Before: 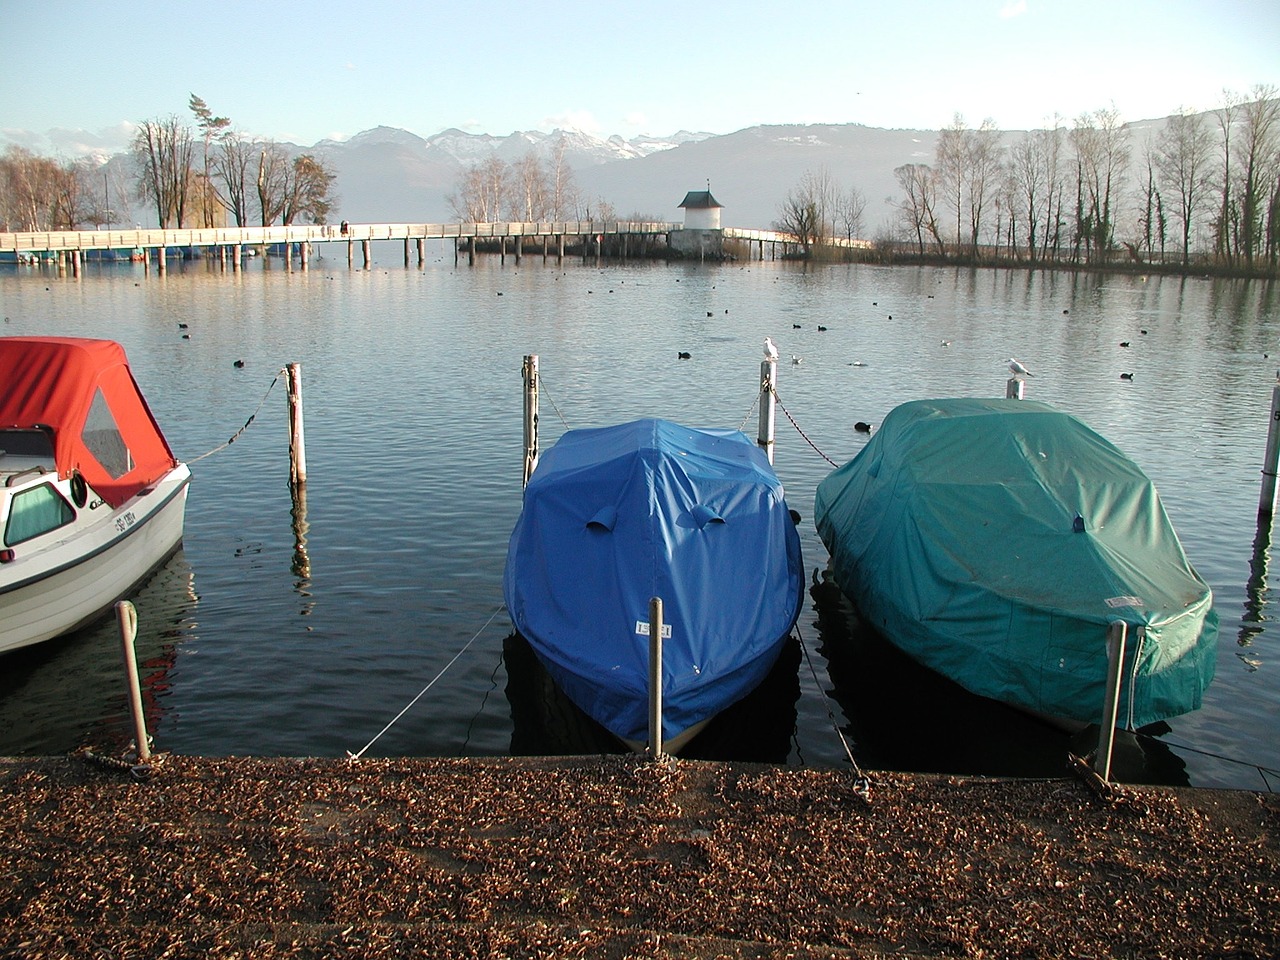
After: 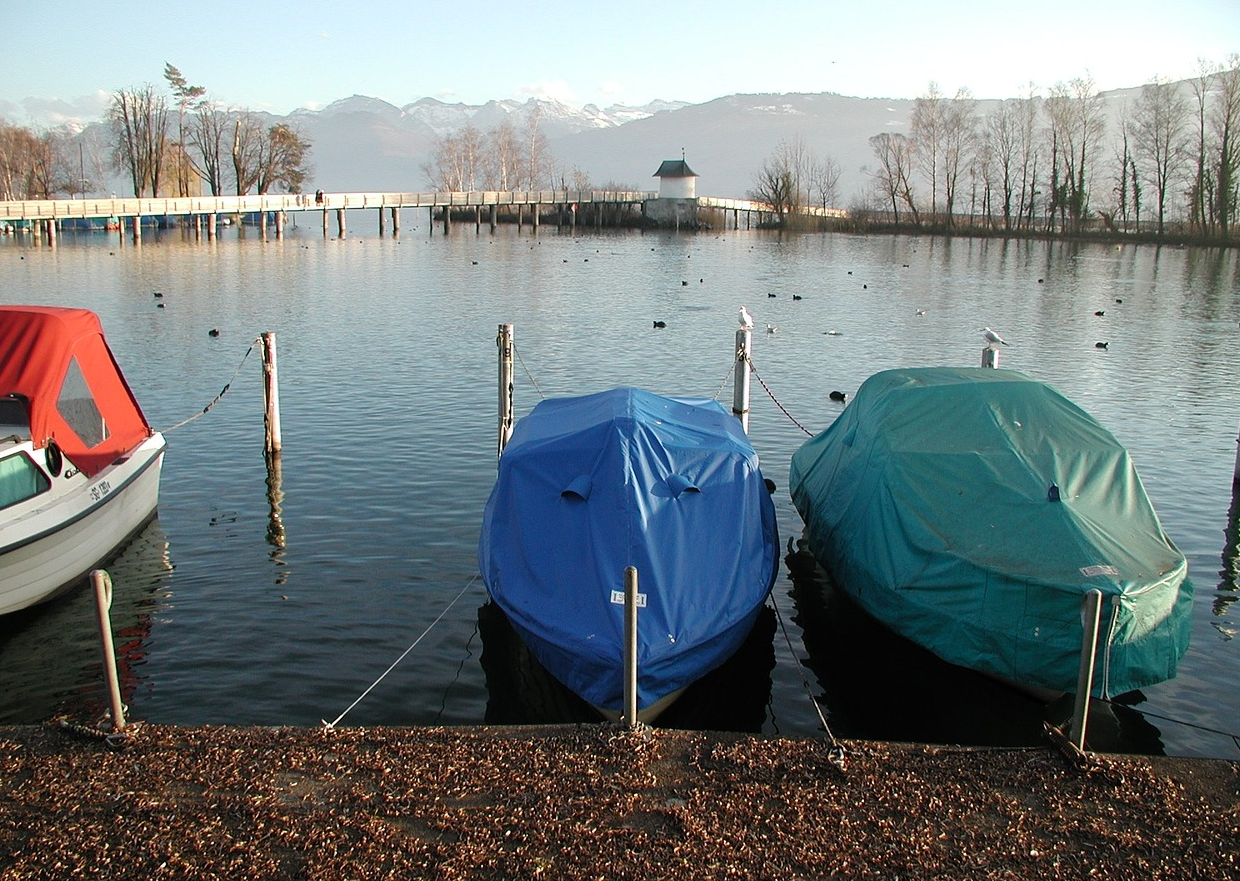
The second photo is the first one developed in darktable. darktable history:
crop: left 1.964%, top 3.251%, right 1.122%, bottom 4.933%
